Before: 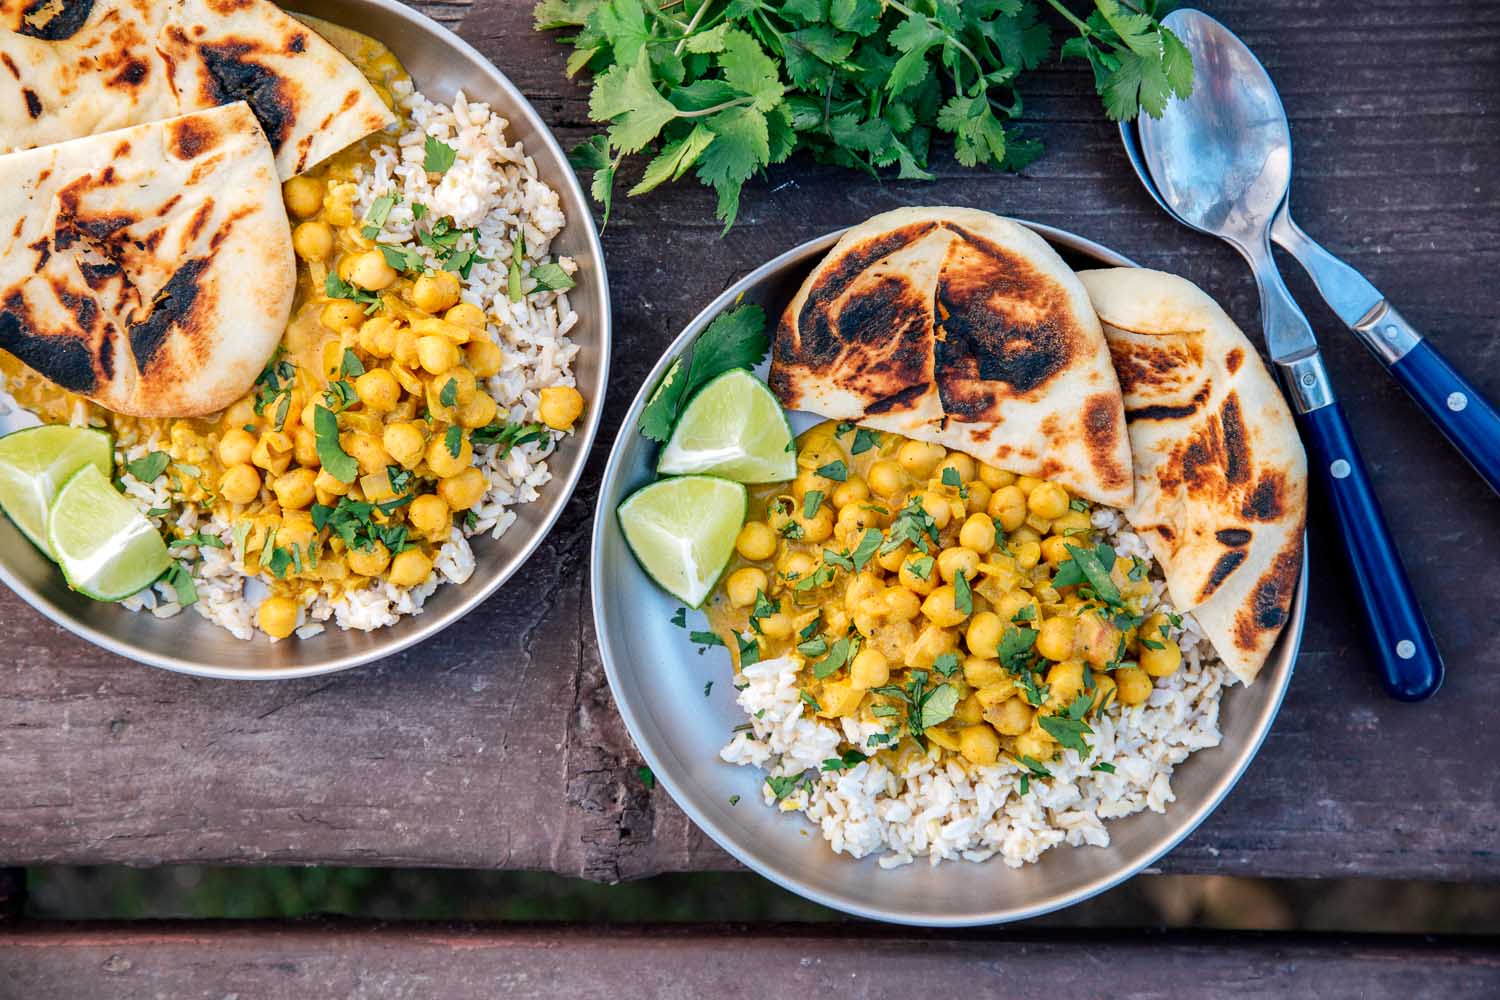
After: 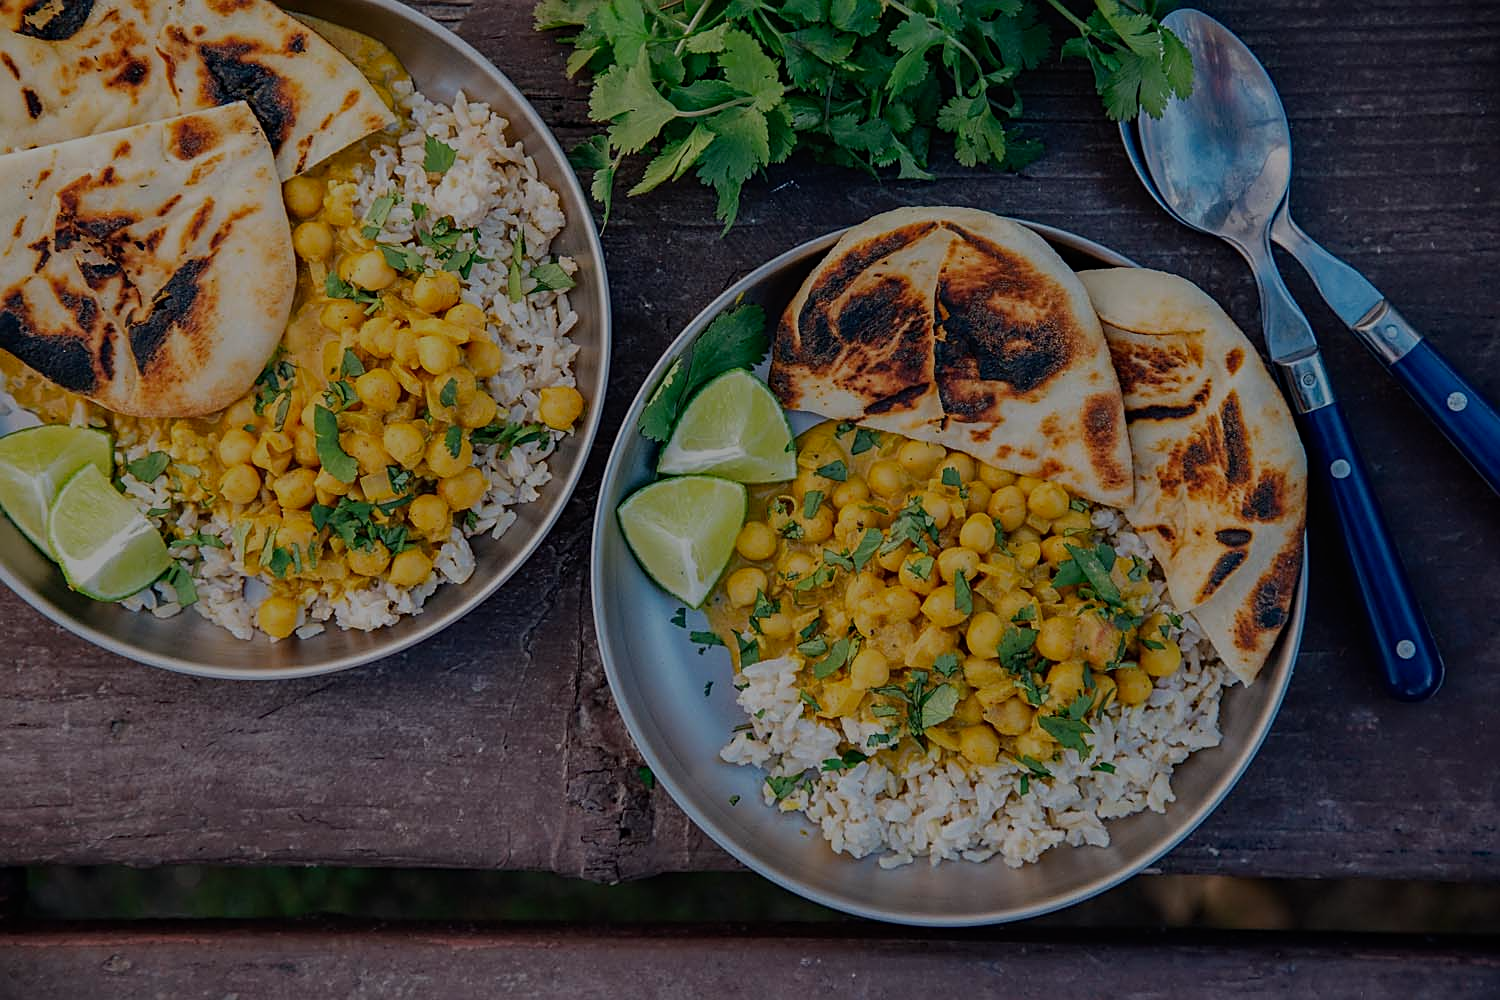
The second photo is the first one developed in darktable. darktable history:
local contrast: mode bilateral grid, contrast 100, coarseness 100, detail 91%, midtone range 0.2
haze removal: compatibility mode true, adaptive false
exposure: exposure -1.468 EV, compensate highlight preservation false
sharpen: on, module defaults
